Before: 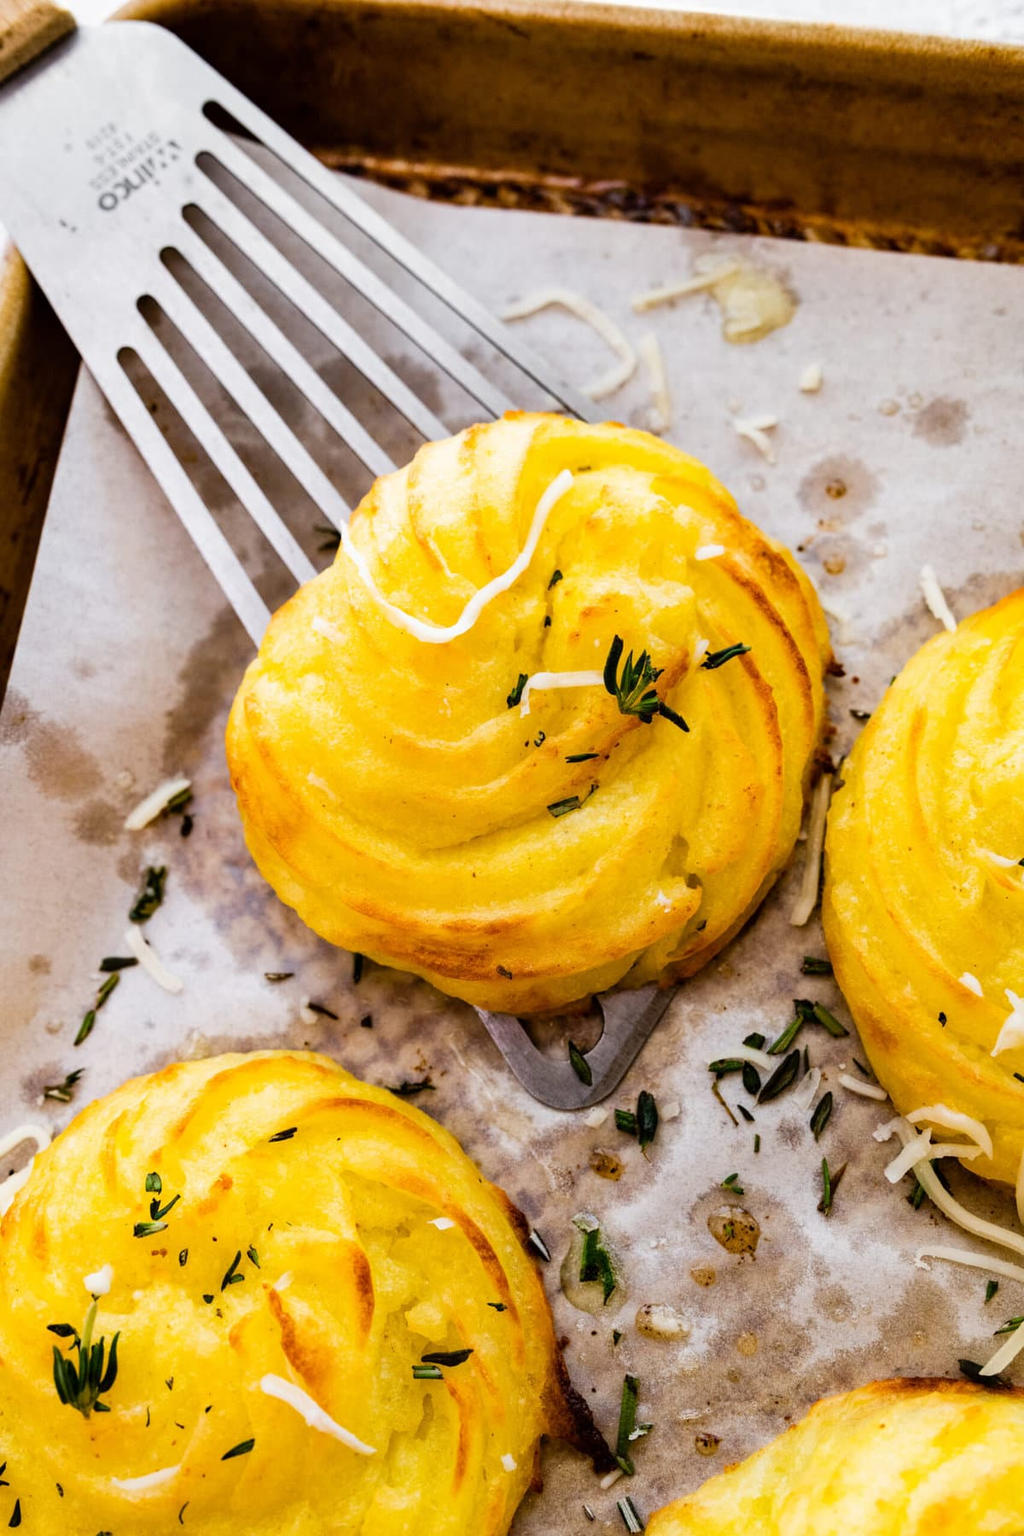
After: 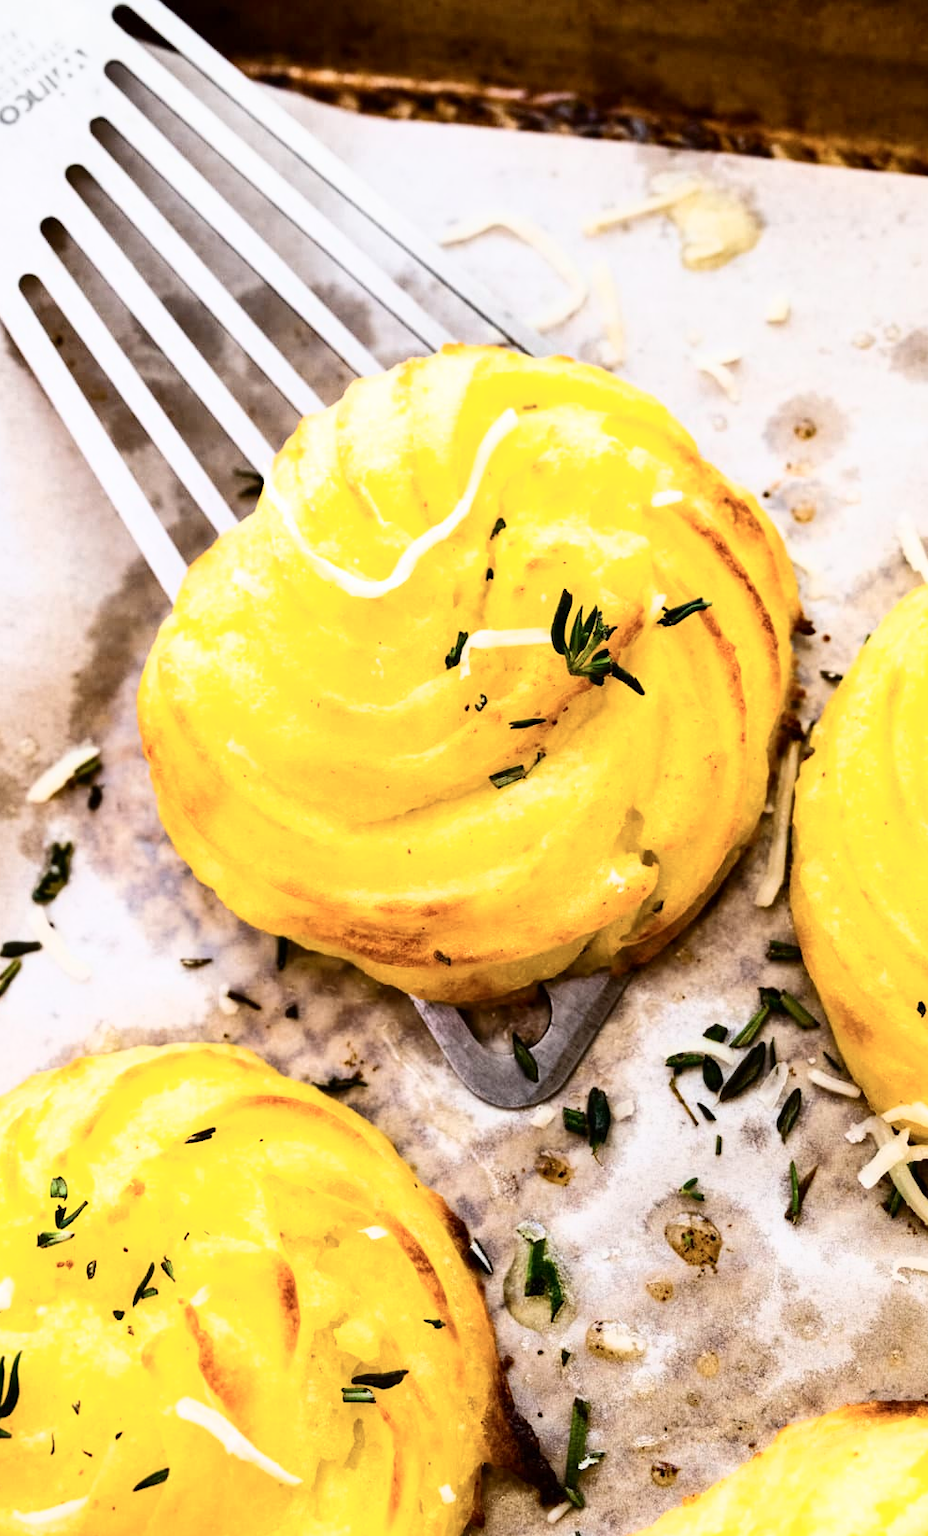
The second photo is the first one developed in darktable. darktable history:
crop: left 9.827%, top 6.327%, right 7.251%, bottom 2.175%
tone curve: curves: ch0 [(0, 0) (0.003, 0.003) (0.011, 0.009) (0.025, 0.022) (0.044, 0.037) (0.069, 0.051) (0.1, 0.079) (0.136, 0.114) (0.177, 0.152) (0.224, 0.212) (0.277, 0.281) (0.335, 0.358) (0.399, 0.459) (0.468, 0.573) (0.543, 0.684) (0.623, 0.779) (0.709, 0.866) (0.801, 0.949) (0.898, 0.98) (1, 1)], color space Lab, independent channels, preserve colors none
